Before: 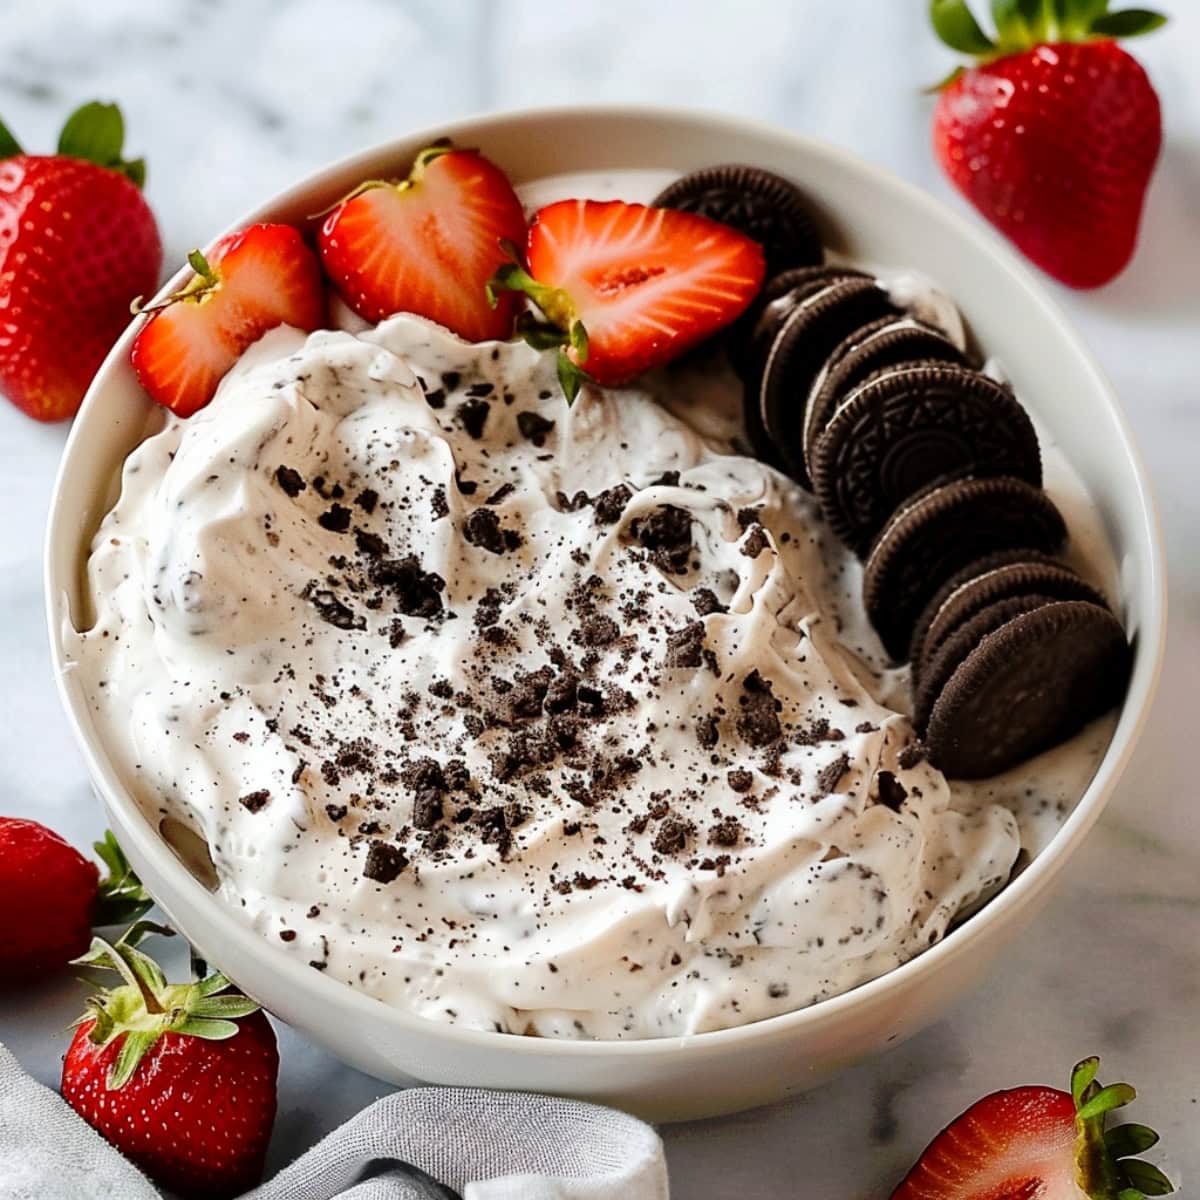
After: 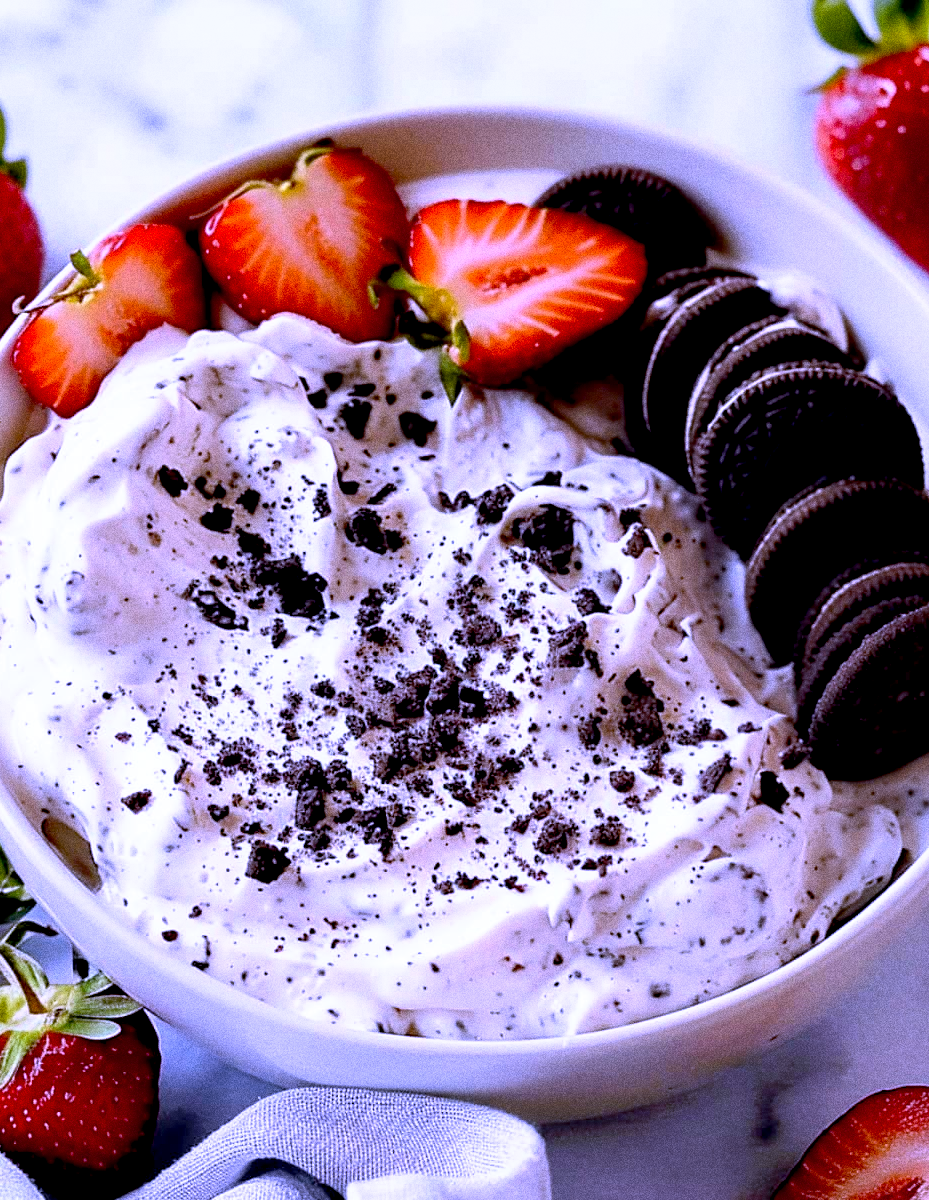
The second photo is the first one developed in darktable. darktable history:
crop: left 9.88%, right 12.664%
white balance: red 0.98, blue 1.61
base curve: curves: ch0 [(0.017, 0) (0.425, 0.441) (0.844, 0.933) (1, 1)], preserve colors none
grain: coarseness 0.09 ISO, strength 40%
